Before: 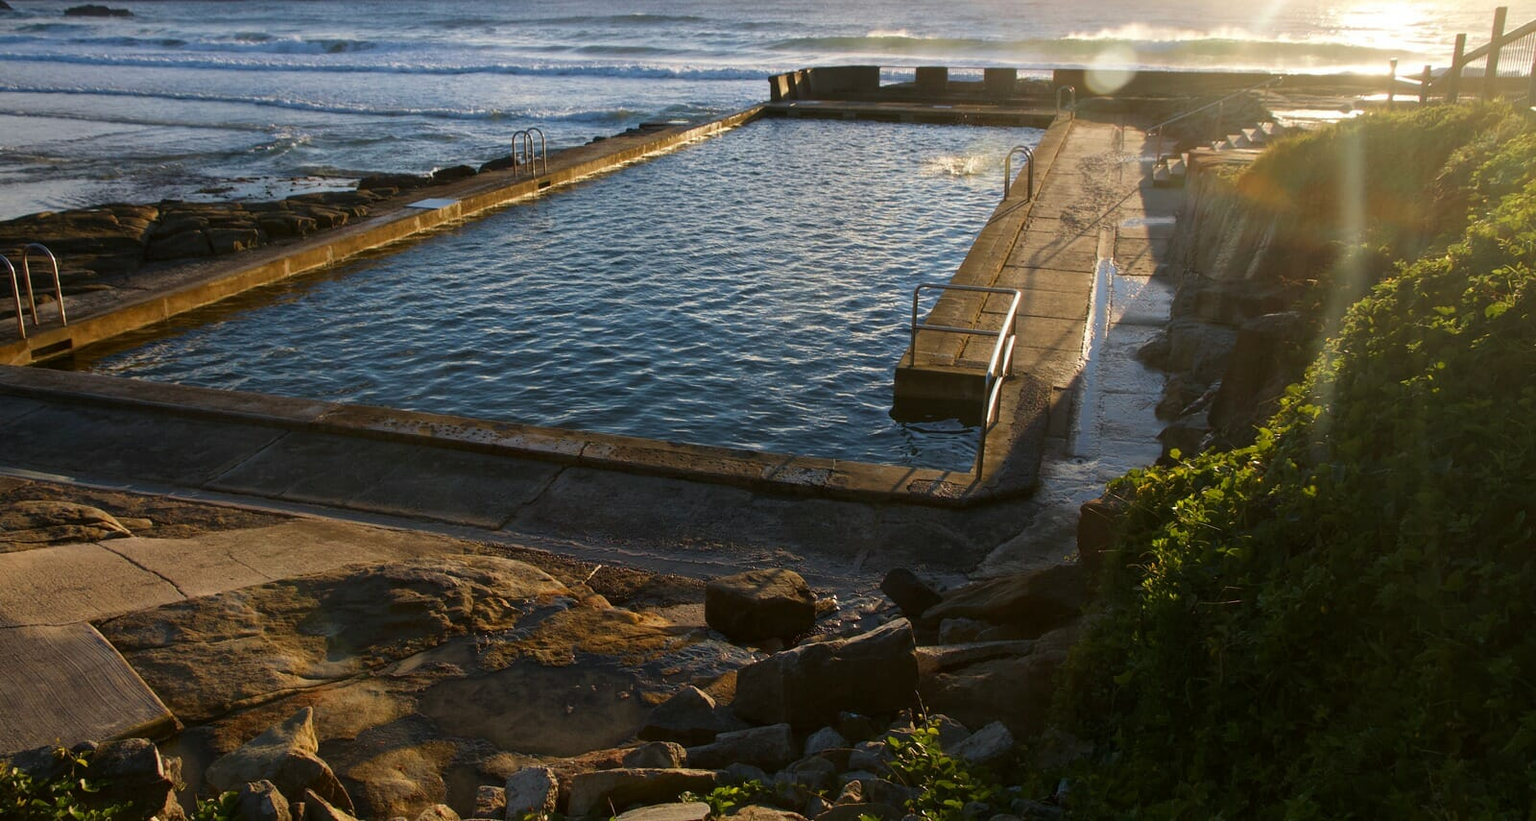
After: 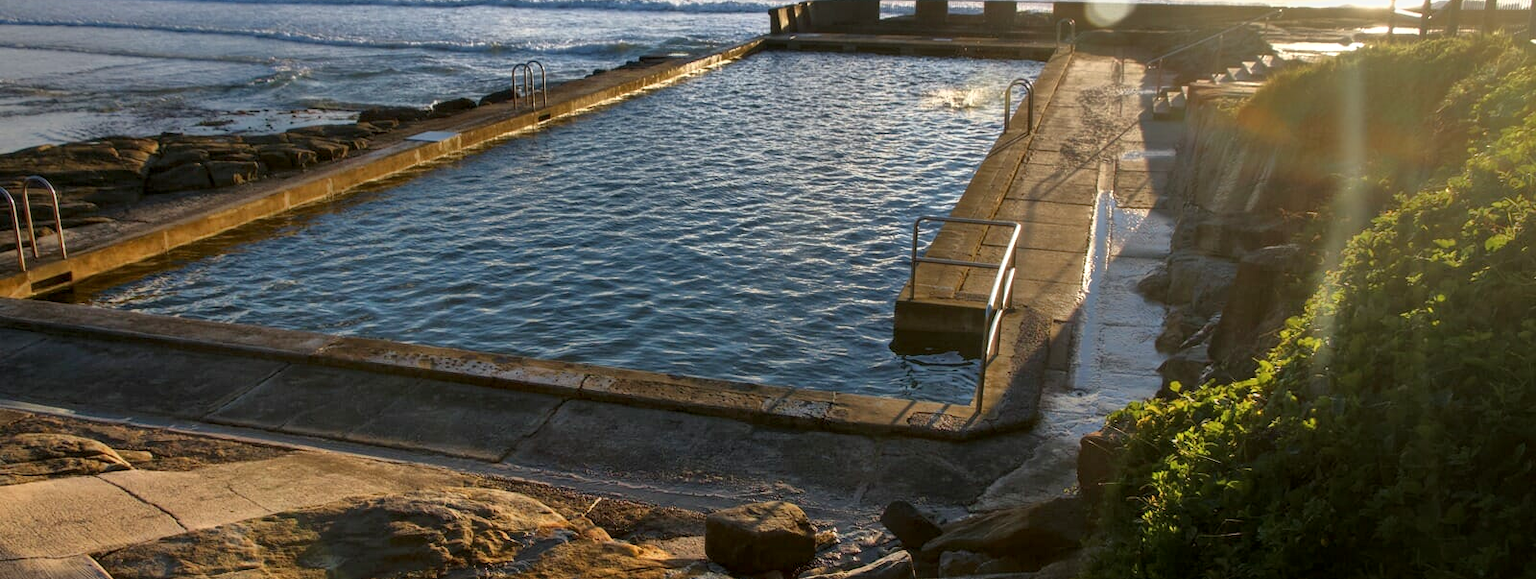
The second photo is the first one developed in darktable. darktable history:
crop and rotate: top 8.293%, bottom 20.996%
local contrast: on, module defaults
tone equalizer: -7 EV -0.63 EV, -6 EV 1 EV, -5 EV -0.45 EV, -4 EV 0.43 EV, -3 EV 0.41 EV, -2 EV 0.15 EV, -1 EV -0.15 EV, +0 EV -0.39 EV, smoothing diameter 25%, edges refinement/feathering 10, preserve details guided filter
